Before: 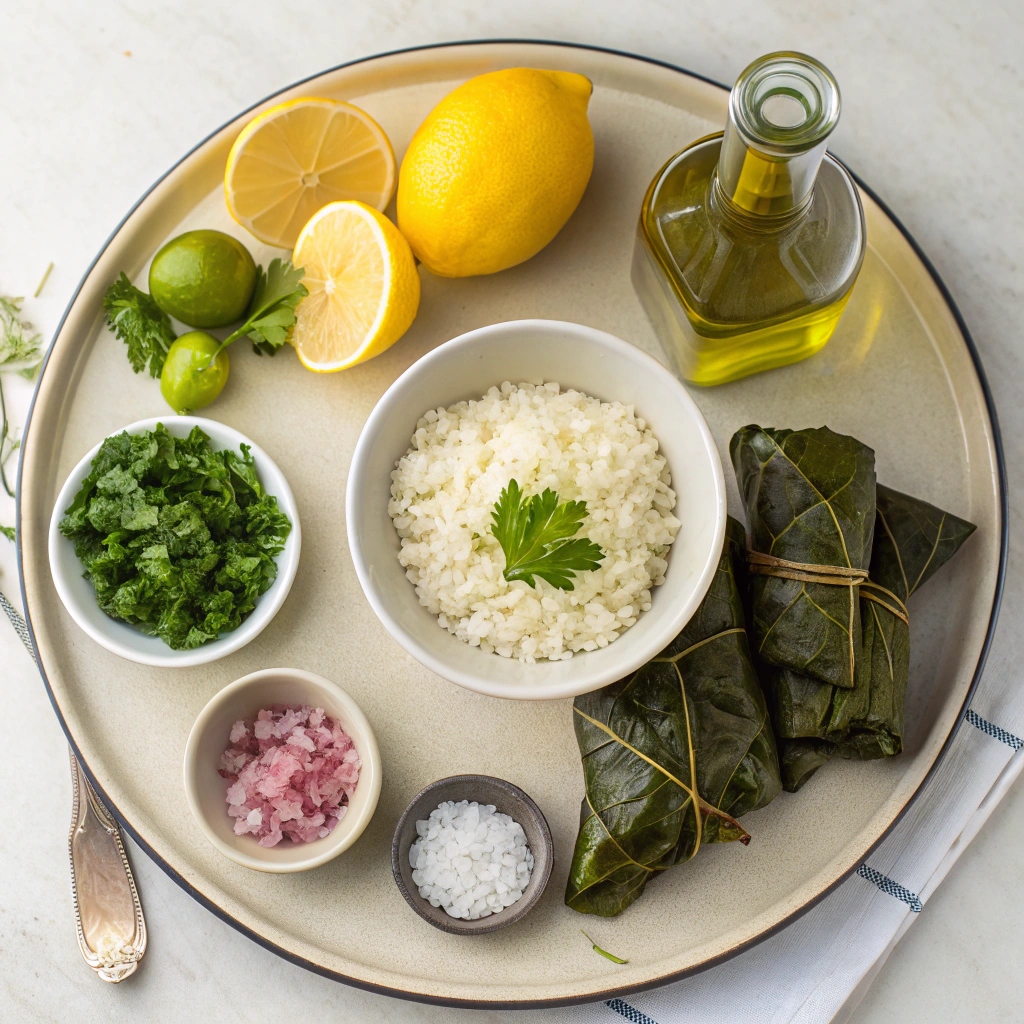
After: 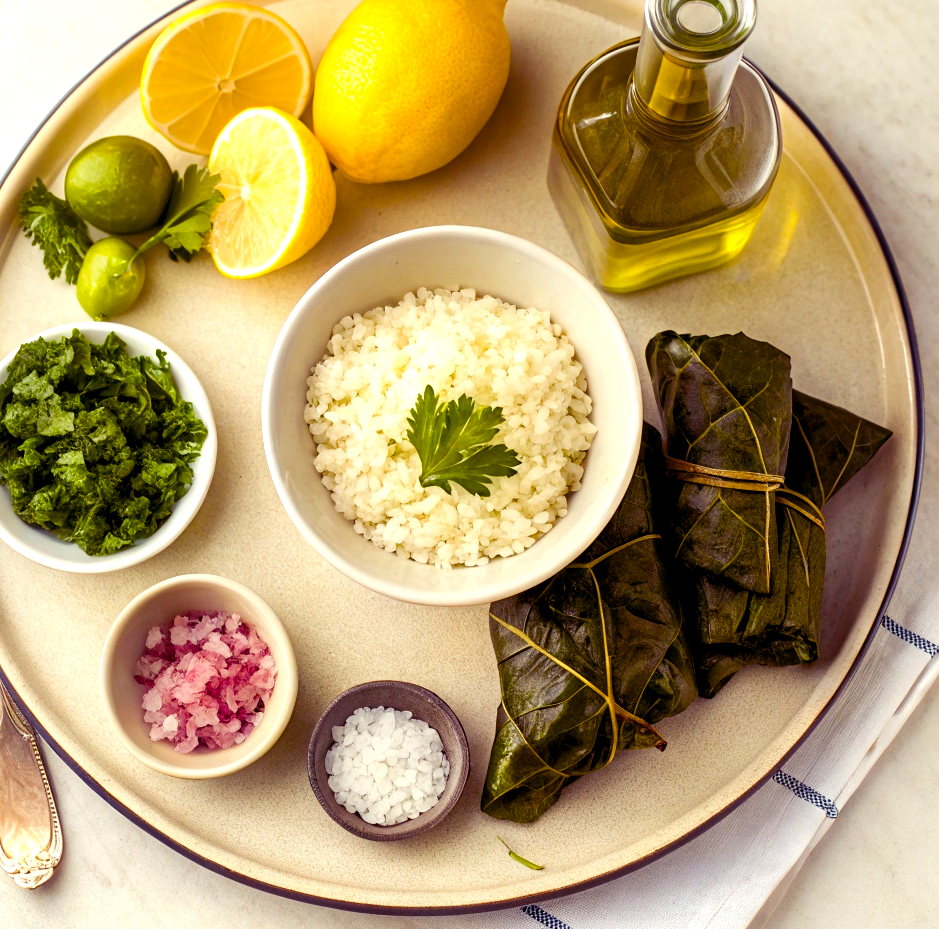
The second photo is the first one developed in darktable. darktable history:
color balance rgb: shadows lift › luminance -21.66%, shadows lift › chroma 8.98%, shadows lift › hue 283.37°, power › chroma 1.55%, power › hue 25.59°, highlights gain › luminance 6.08%, highlights gain › chroma 2.55%, highlights gain › hue 90°, global offset › luminance -0.87%, perceptual saturation grading › global saturation 27.49%, perceptual saturation grading › highlights -28.39%, perceptual saturation grading › mid-tones 15.22%, perceptual saturation grading › shadows 33.98%, perceptual brilliance grading › highlights 10%, perceptual brilliance grading › mid-tones 5%
crop and rotate: left 8.262%, top 9.226%
